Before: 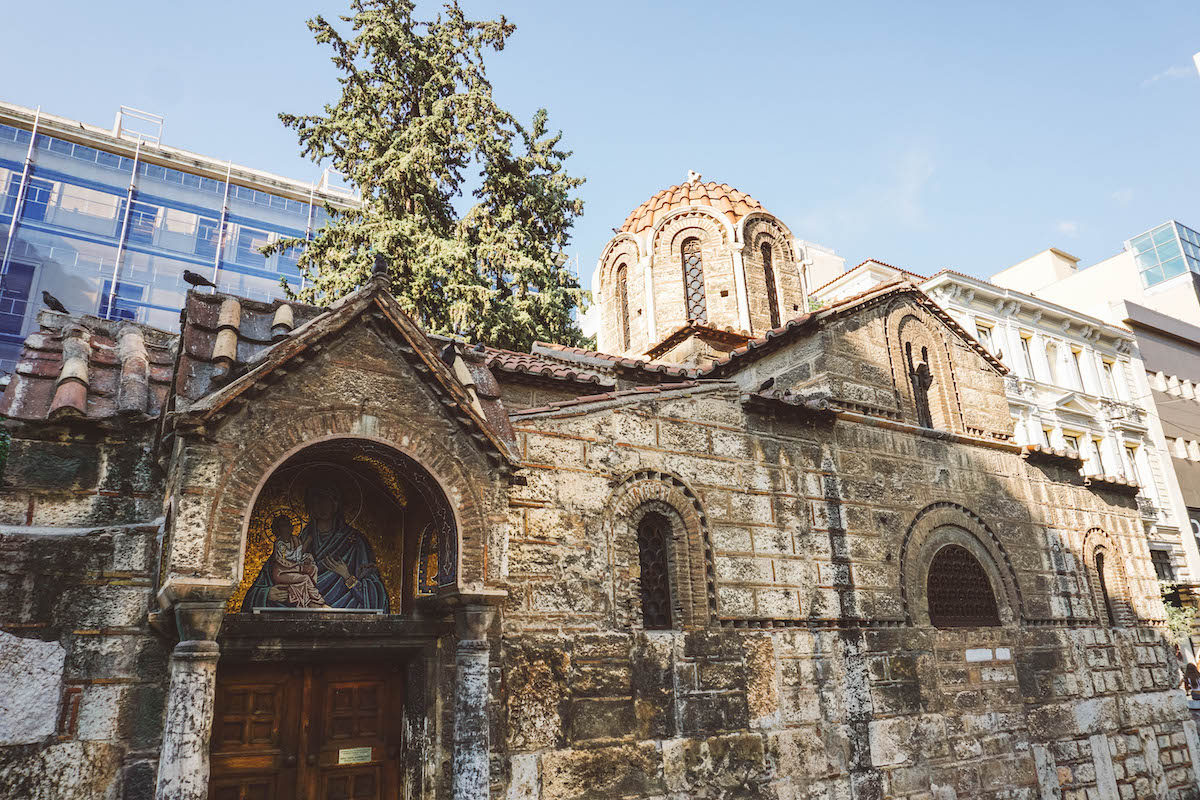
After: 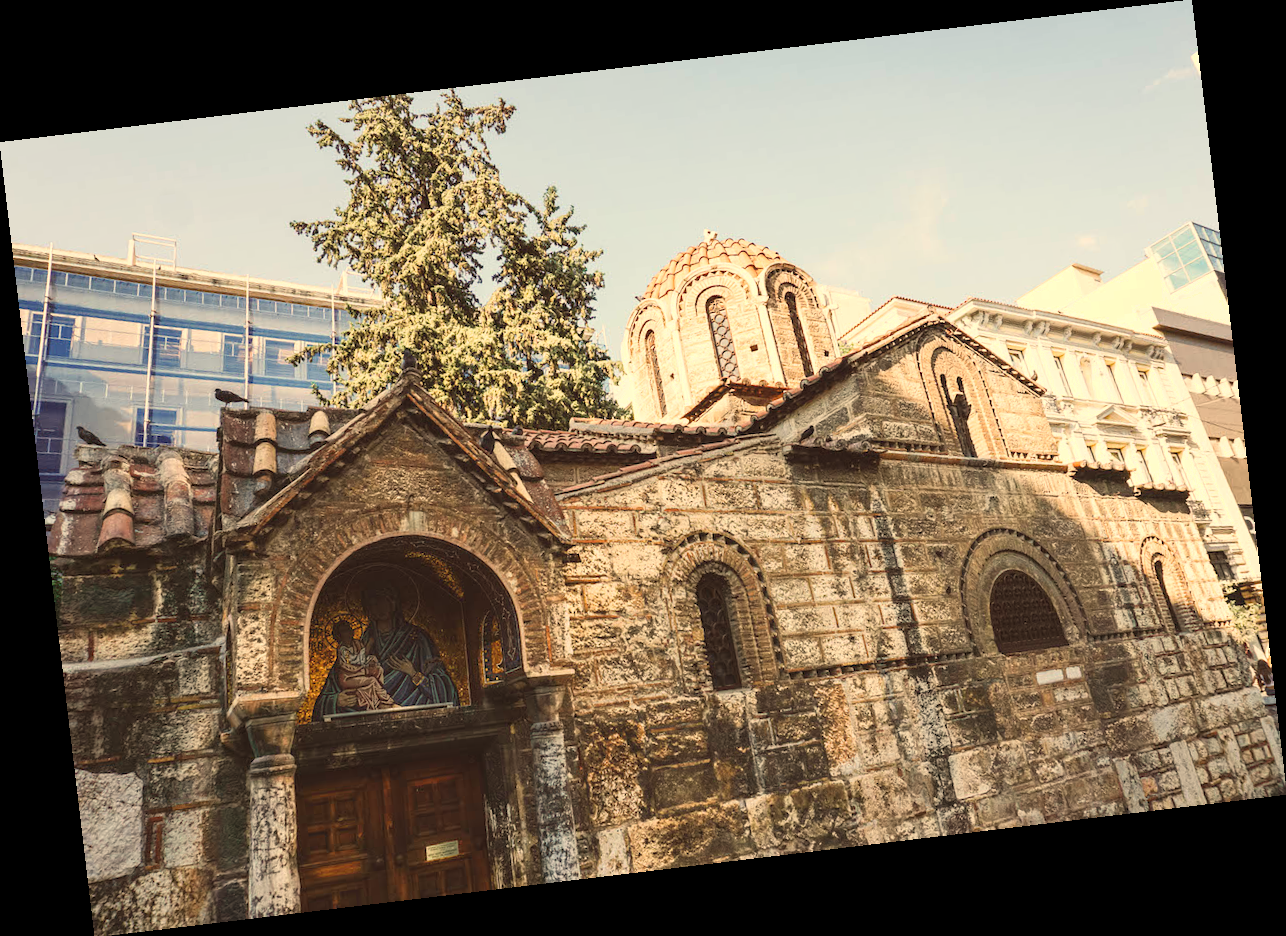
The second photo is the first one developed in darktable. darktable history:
white balance: red 1.123, blue 0.83
shadows and highlights: shadows 0, highlights 40
rotate and perspective: rotation -6.83°, automatic cropping off
